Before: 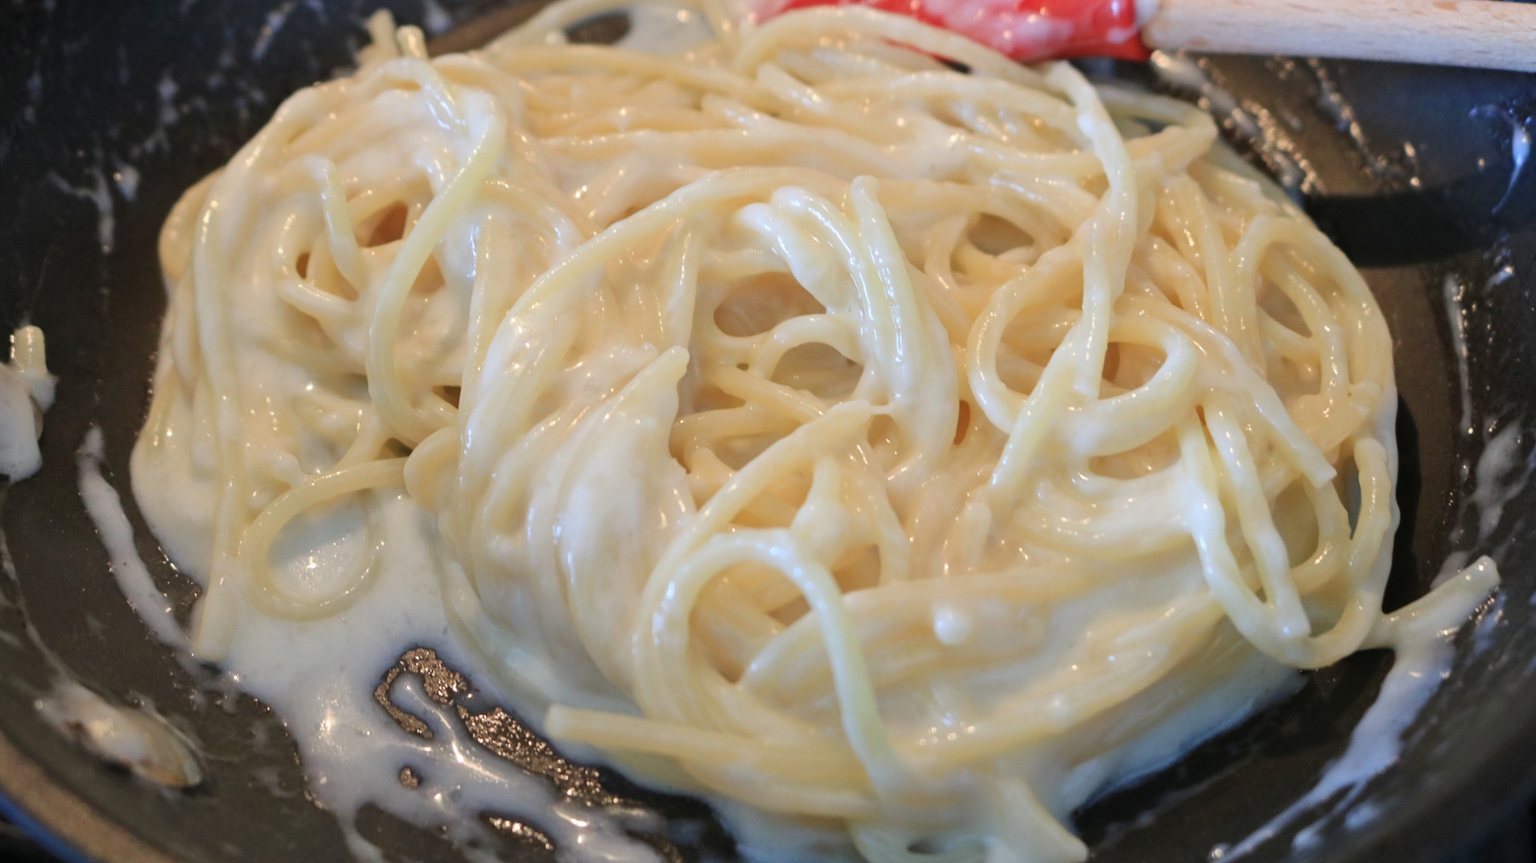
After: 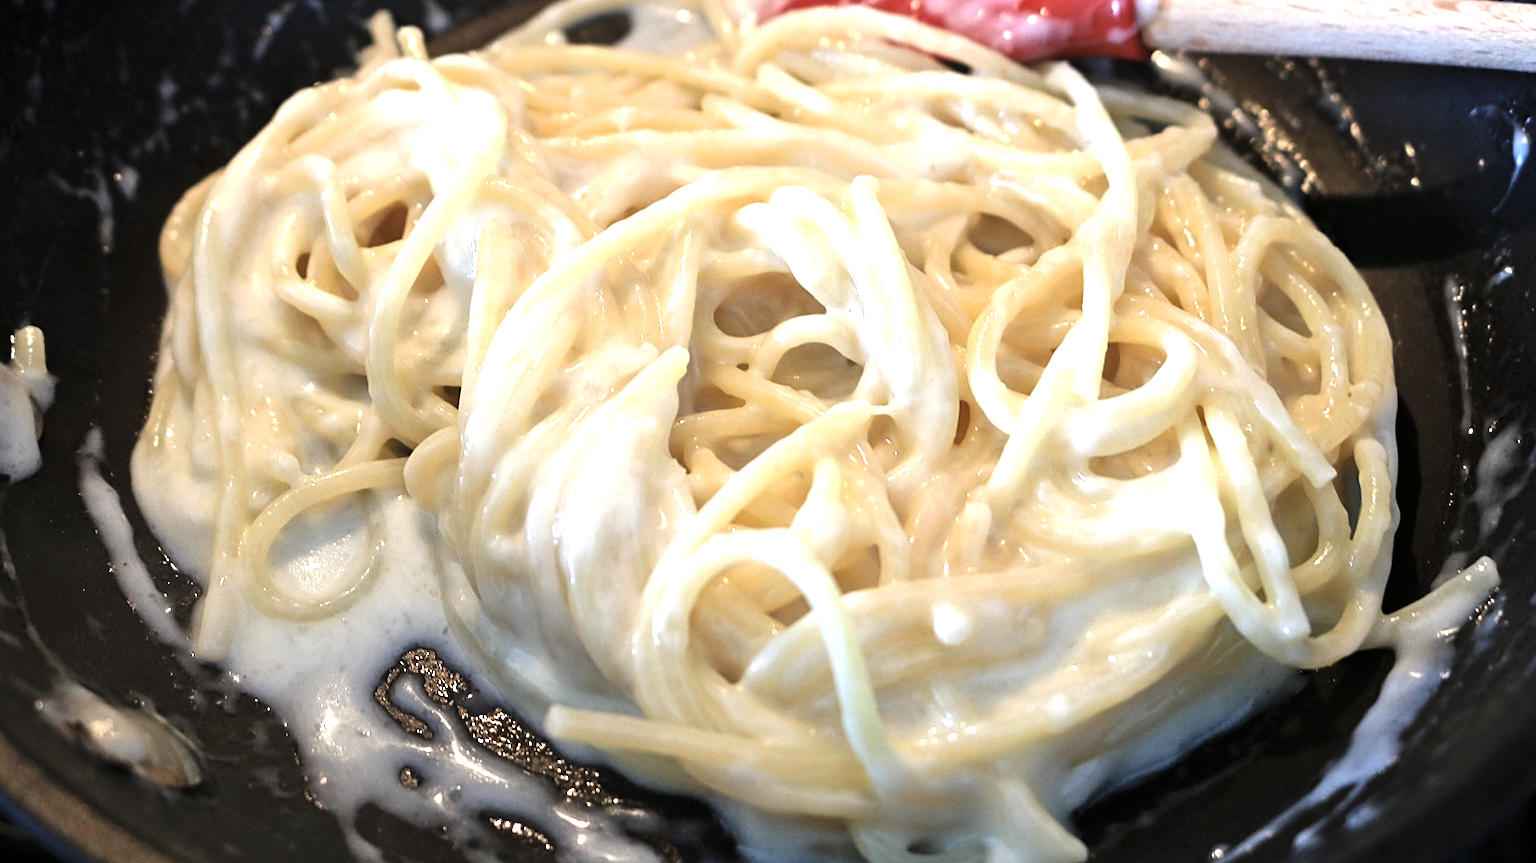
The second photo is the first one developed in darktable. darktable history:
sharpen: on, module defaults
levels: white 99.88%, levels [0, 0.618, 1]
exposure: black level correction 0.001, exposure 0.957 EV, compensate exposure bias true, compensate highlight preservation false
